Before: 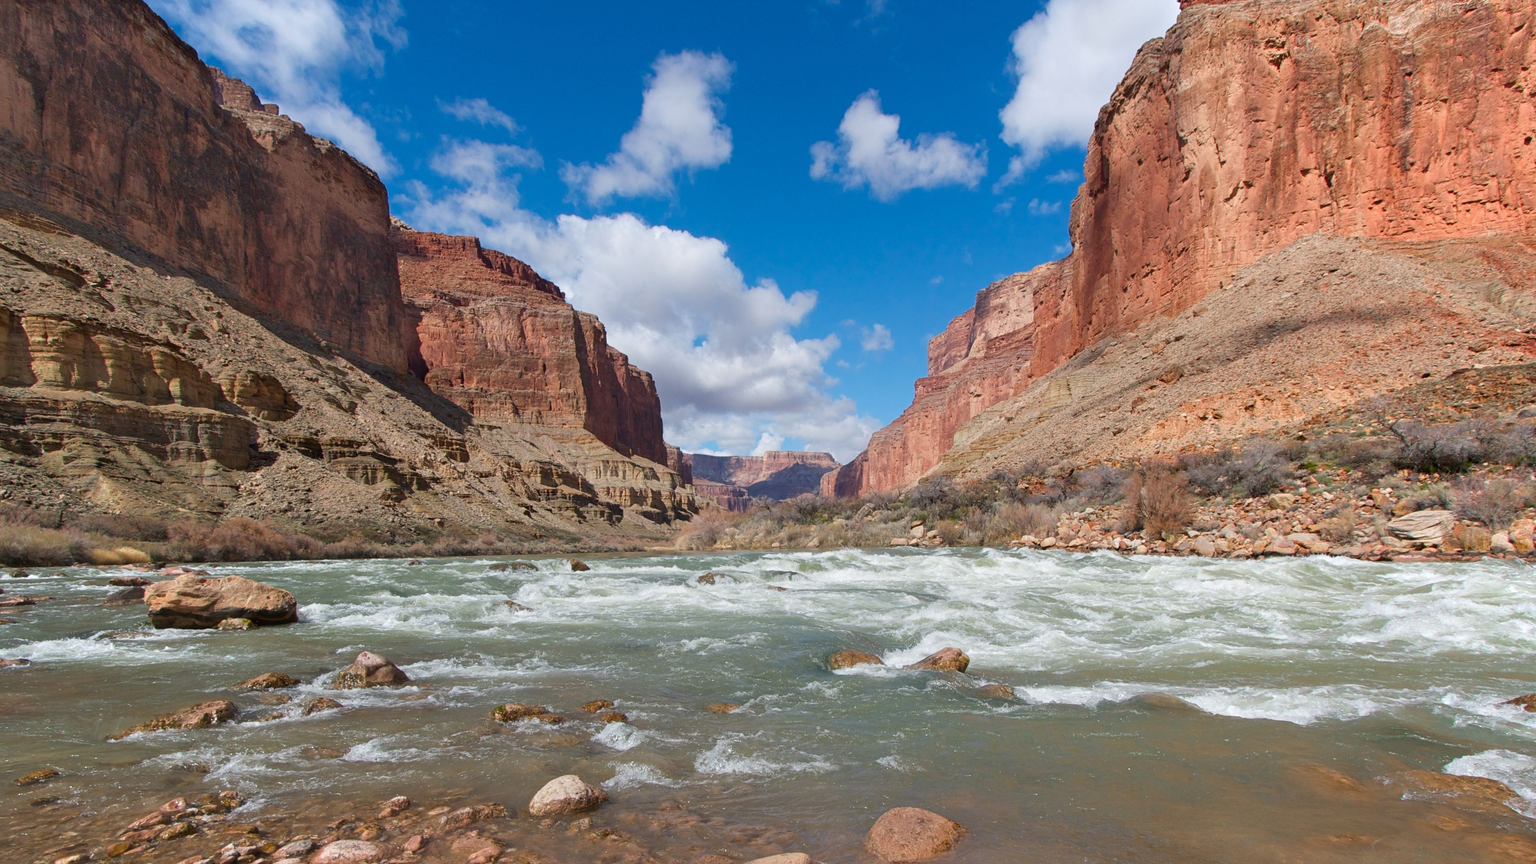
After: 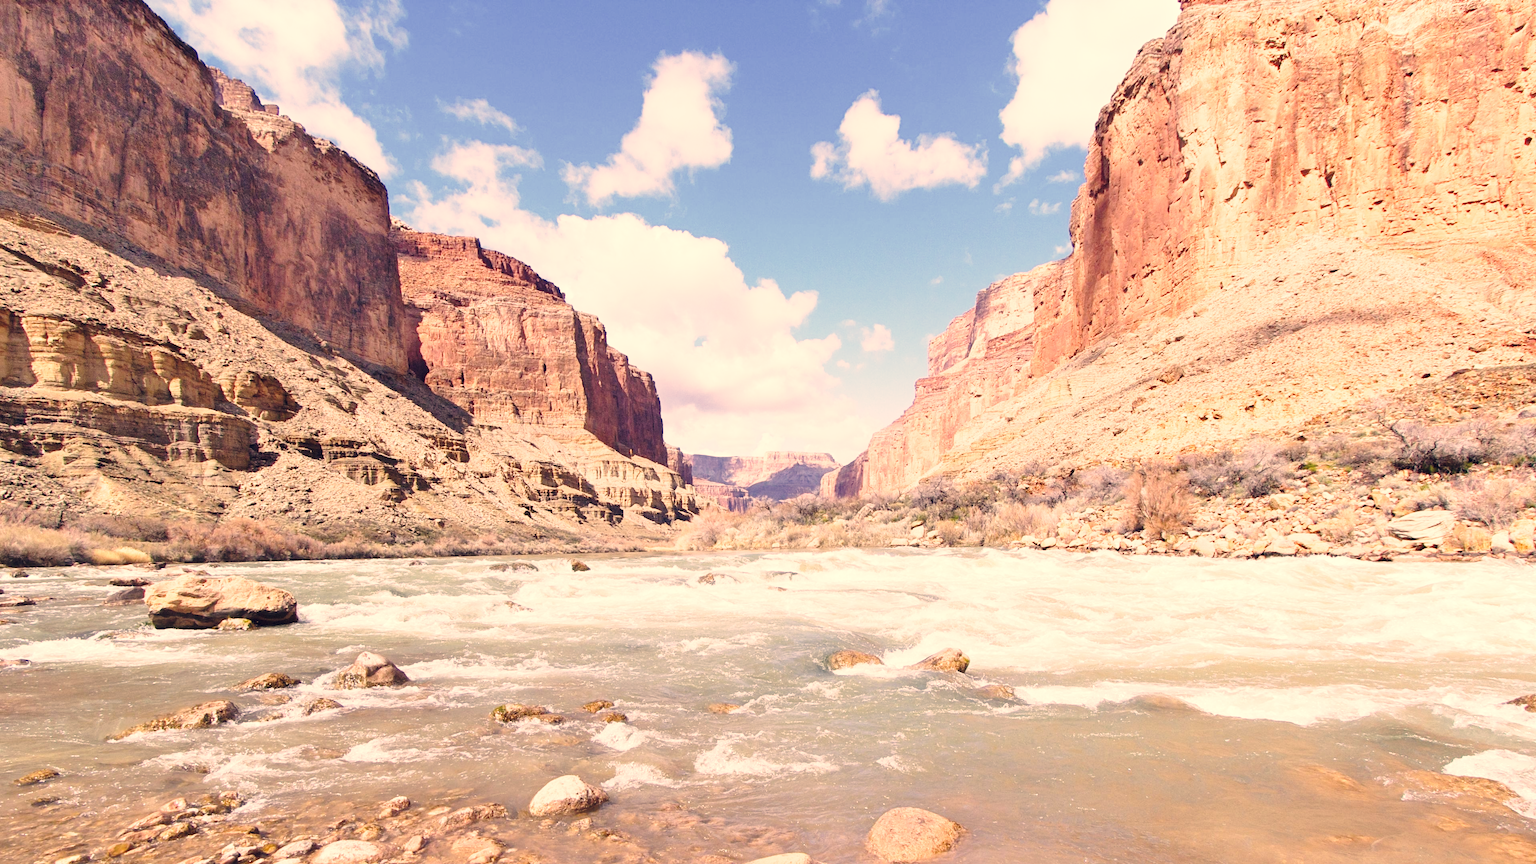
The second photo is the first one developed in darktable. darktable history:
base curve: curves: ch0 [(0, 0) (0.028, 0.03) (0.121, 0.232) (0.46, 0.748) (0.859, 0.968) (1, 1)], preserve colors none
exposure: exposure 0.761 EV, compensate exposure bias true, compensate highlight preservation false
color correction: highlights a* 20.19, highlights b* 27.14, shadows a* 3.36, shadows b* -17.13, saturation 0.736
